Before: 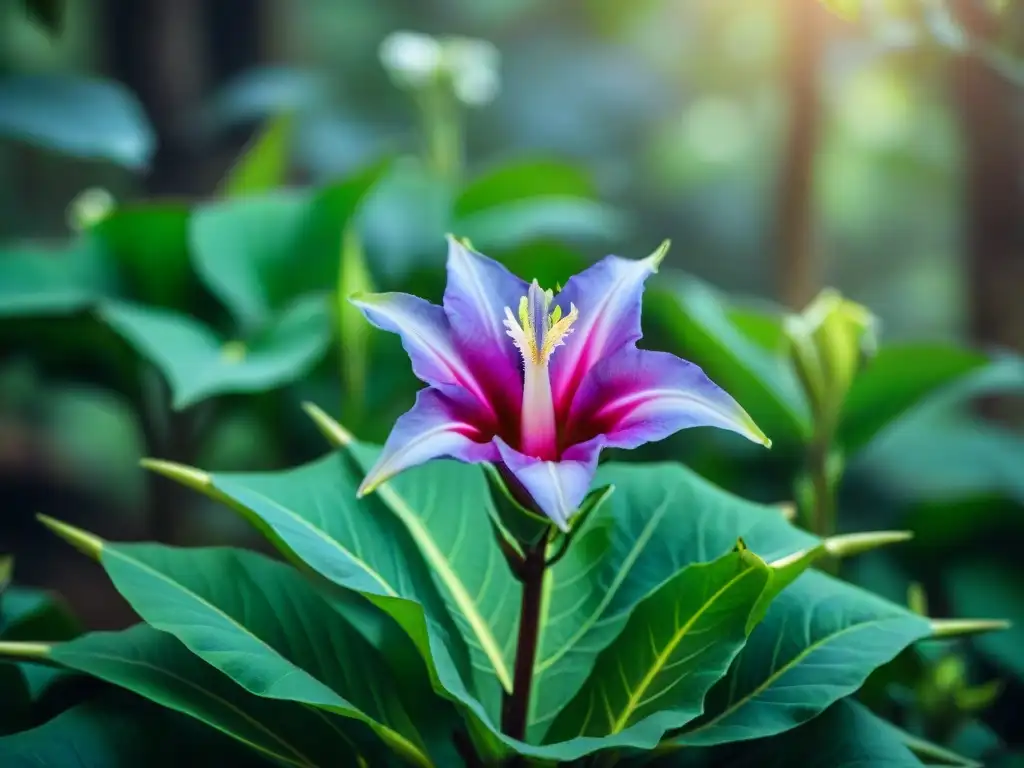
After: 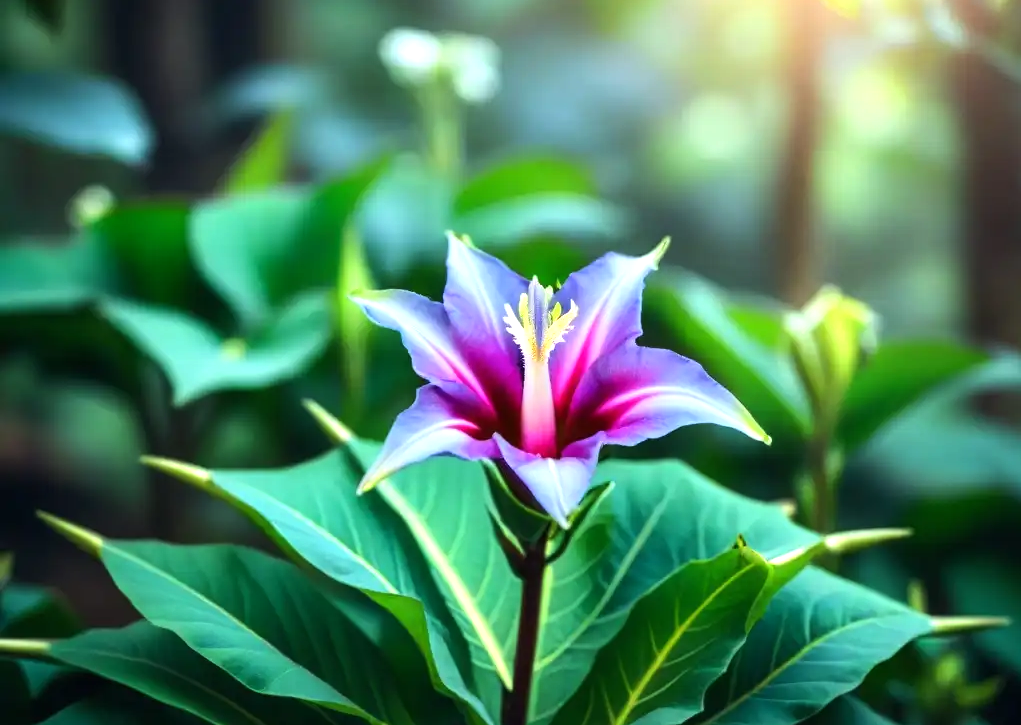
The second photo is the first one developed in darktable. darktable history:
crop: top 0.448%, right 0.264%, bottom 5.045%
color correction: highlights a* -0.182, highlights b* -0.124
tone equalizer: -8 EV 0.001 EV, -7 EV -0.002 EV, -6 EV 0.002 EV, -5 EV -0.03 EV, -4 EV -0.116 EV, -3 EV -0.169 EV, -2 EV 0.24 EV, -1 EV 0.702 EV, +0 EV 0.493 EV
